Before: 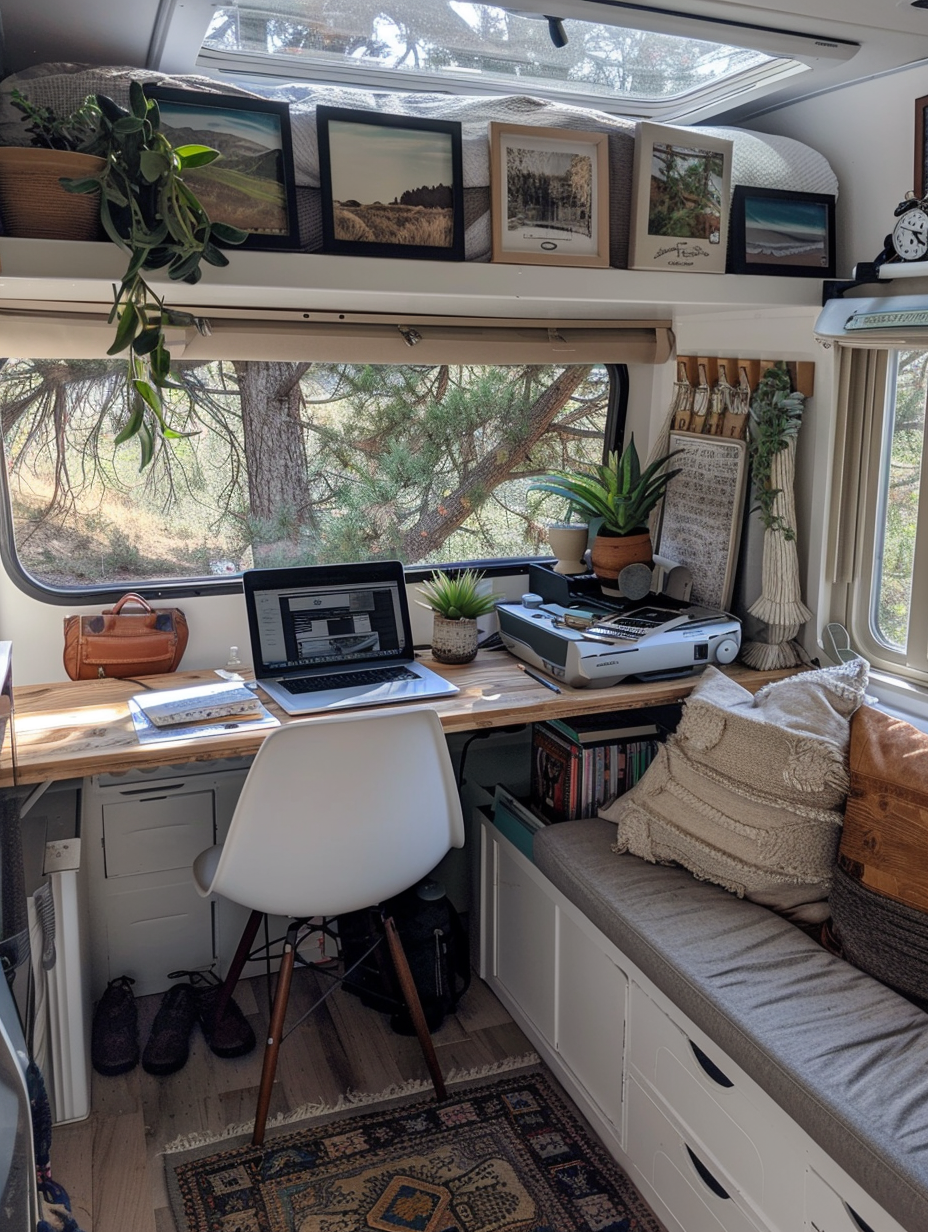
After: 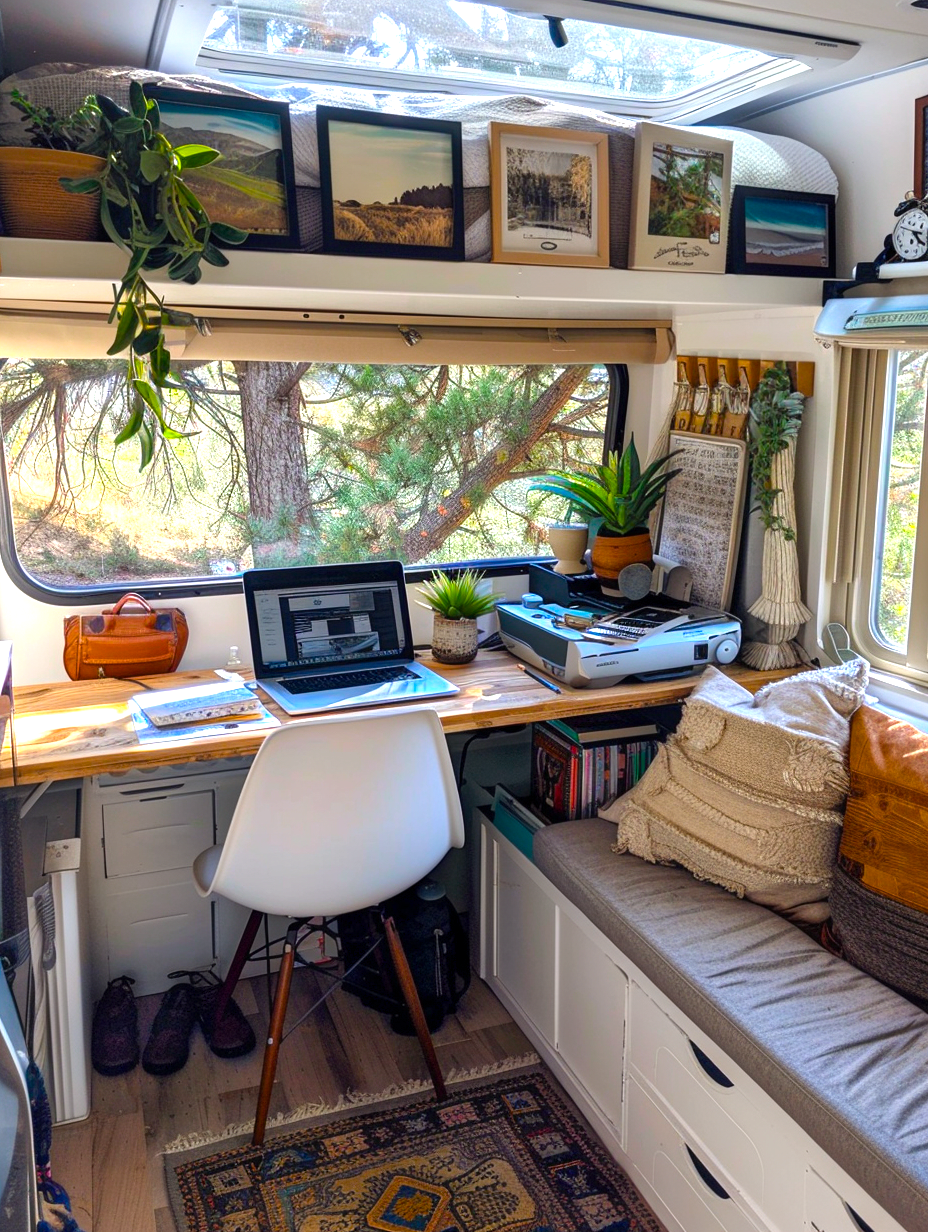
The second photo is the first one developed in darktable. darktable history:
color balance rgb: linear chroma grading › global chroma 49.651%, perceptual saturation grading › global saturation 25.922%, perceptual brilliance grading › global brilliance 24.384%
